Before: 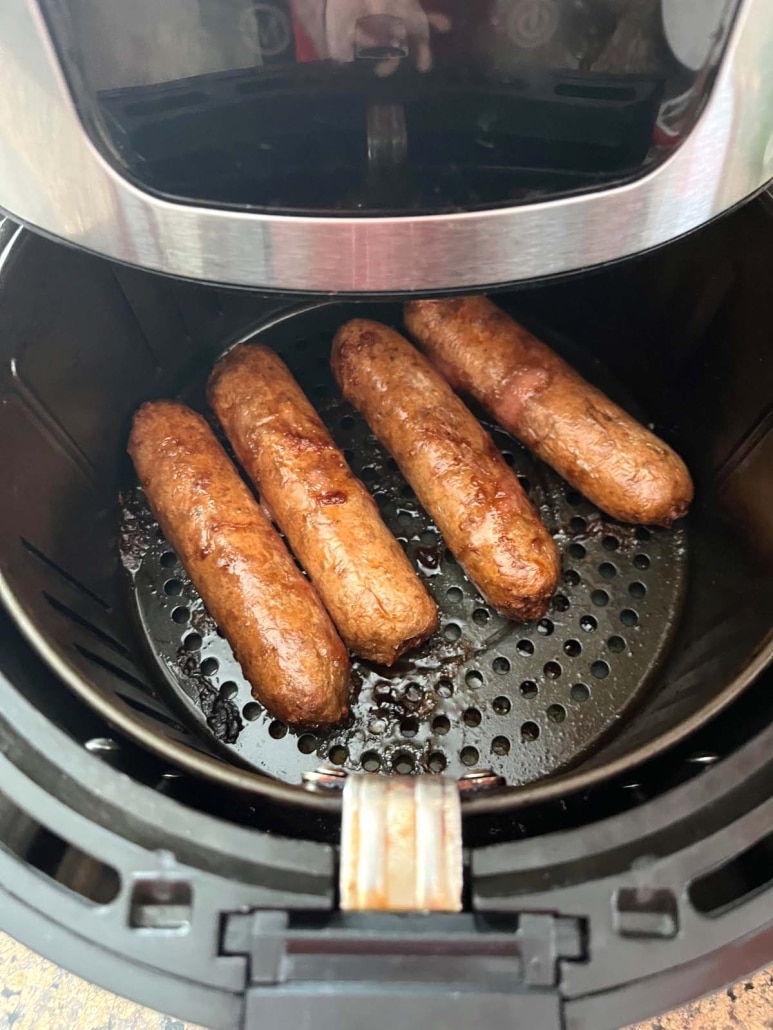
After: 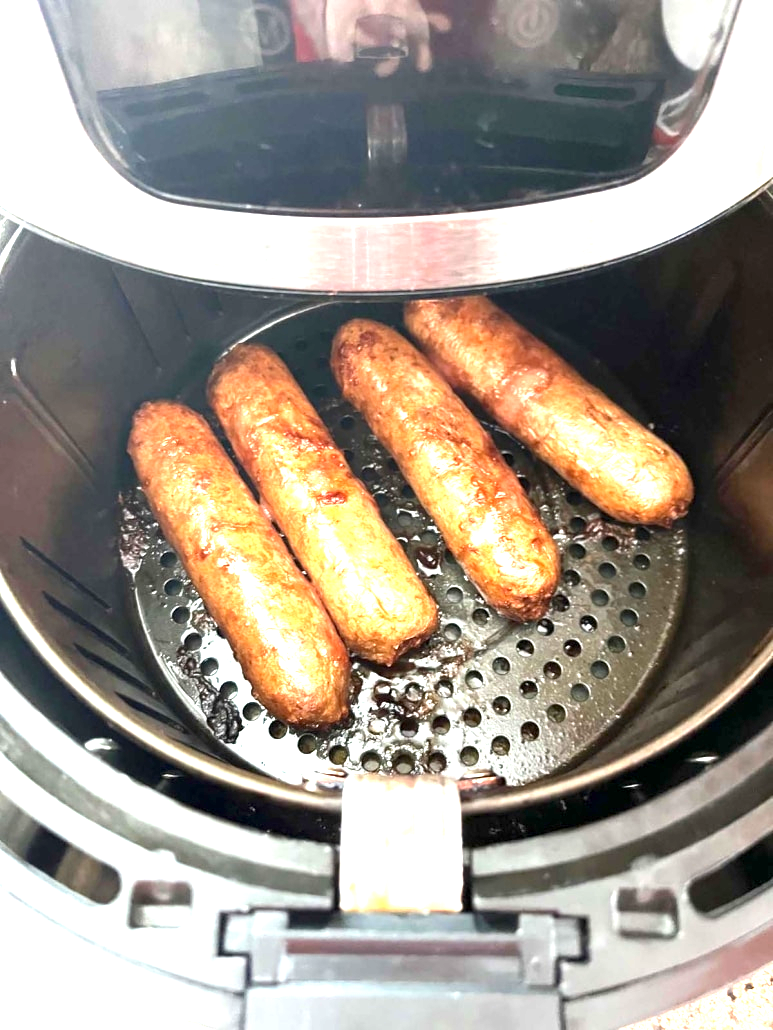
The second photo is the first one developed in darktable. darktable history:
exposure: black level correction 0.001, exposure 1.732 EV, compensate highlight preservation false
